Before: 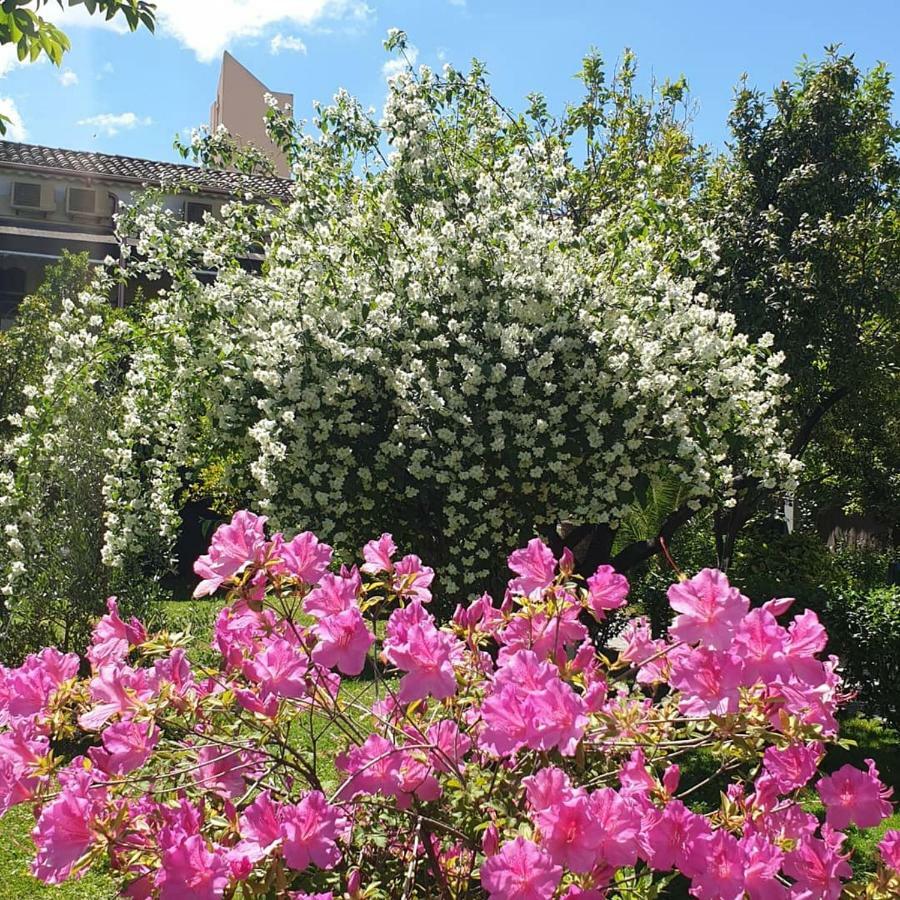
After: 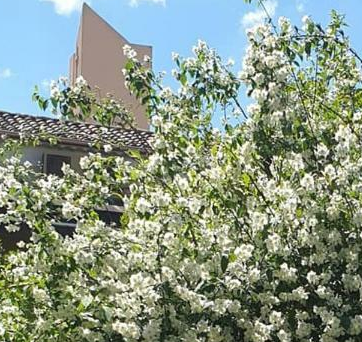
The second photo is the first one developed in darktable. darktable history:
crop: left 15.706%, top 5.441%, right 44.028%, bottom 56.497%
